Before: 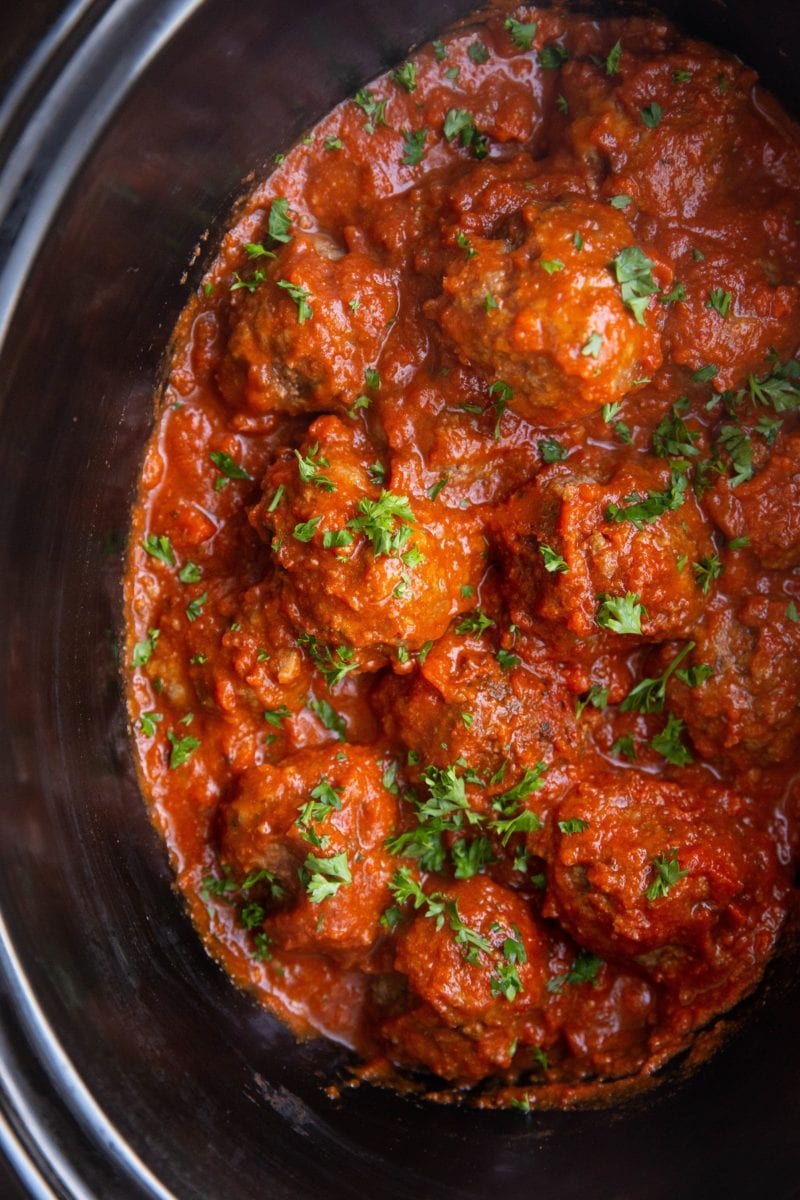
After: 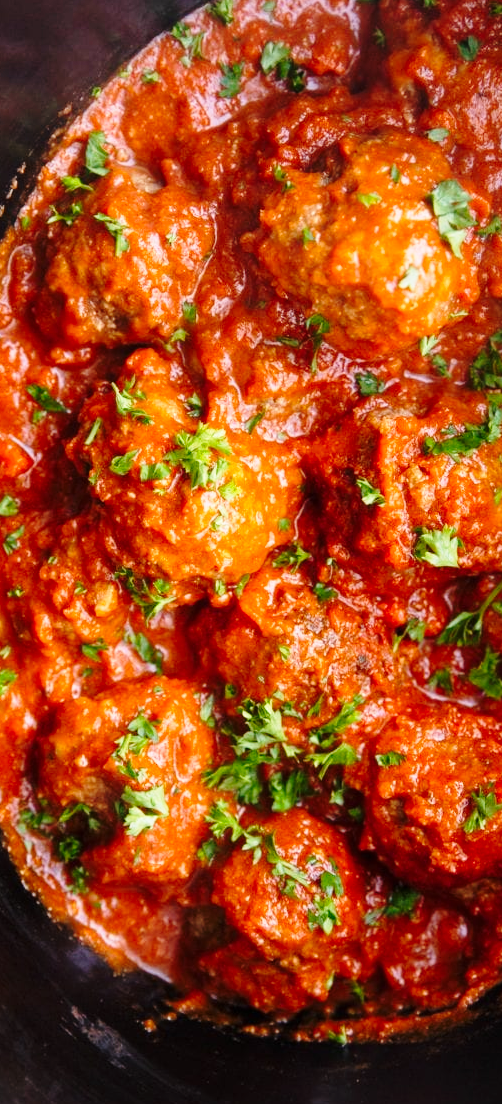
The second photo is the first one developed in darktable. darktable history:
base curve: curves: ch0 [(0, 0) (0.028, 0.03) (0.121, 0.232) (0.46, 0.748) (0.859, 0.968) (1, 1)], preserve colors none
crop and rotate: left 23.008%, top 5.639%, right 14.173%, bottom 2.359%
